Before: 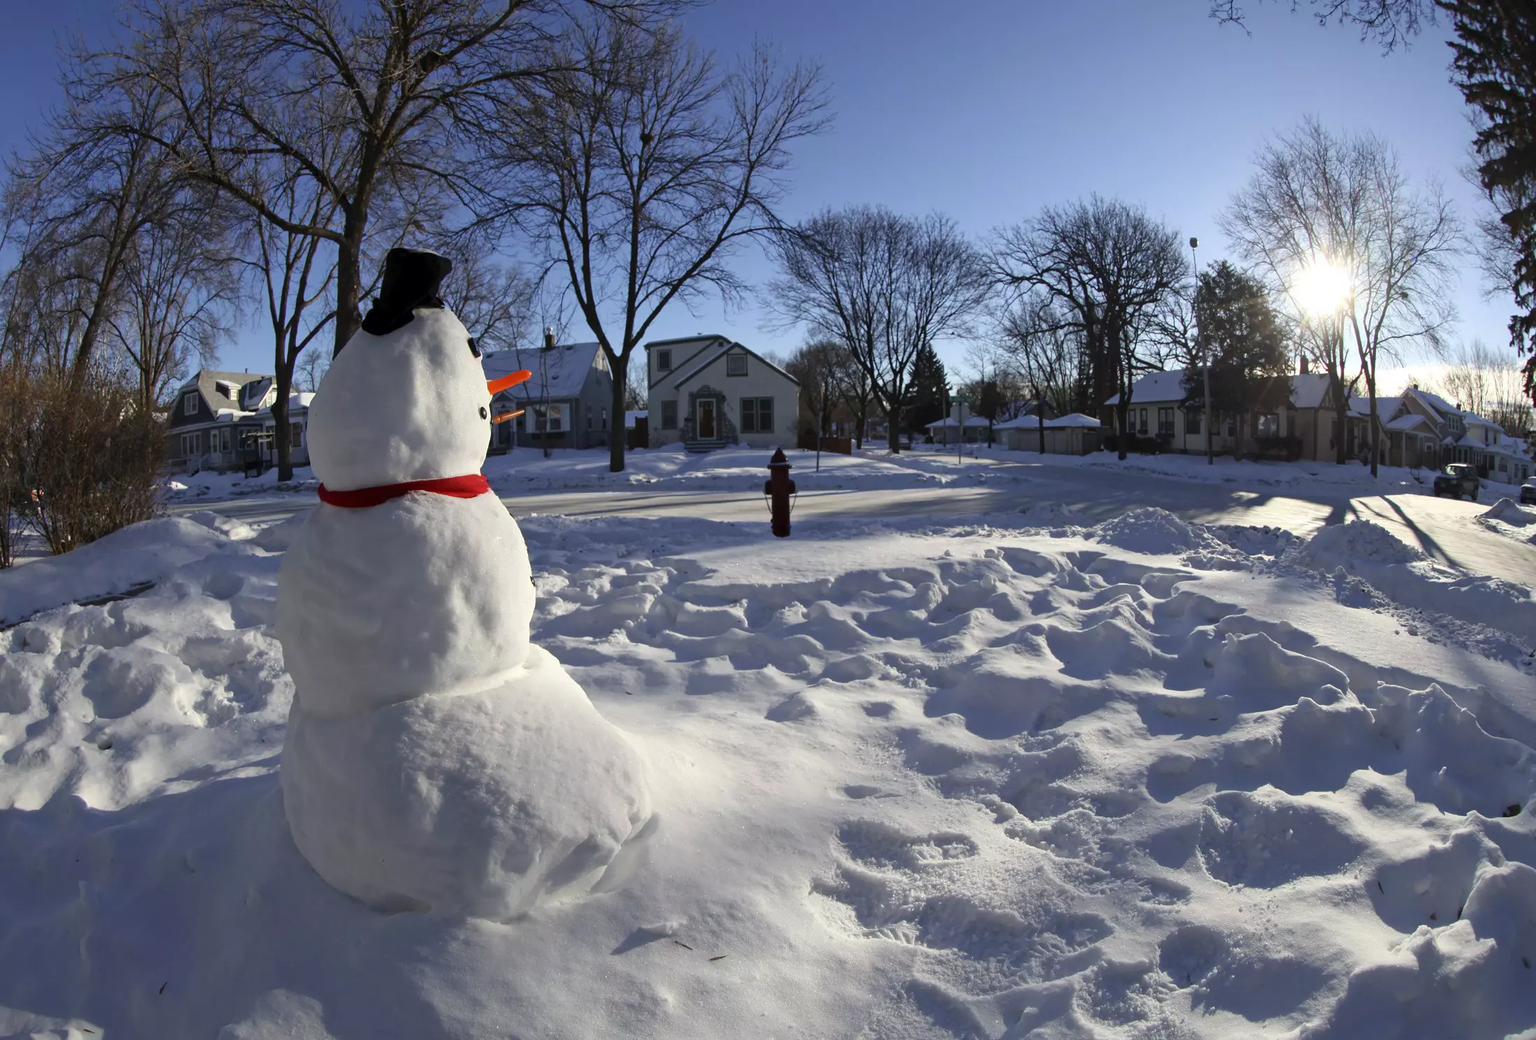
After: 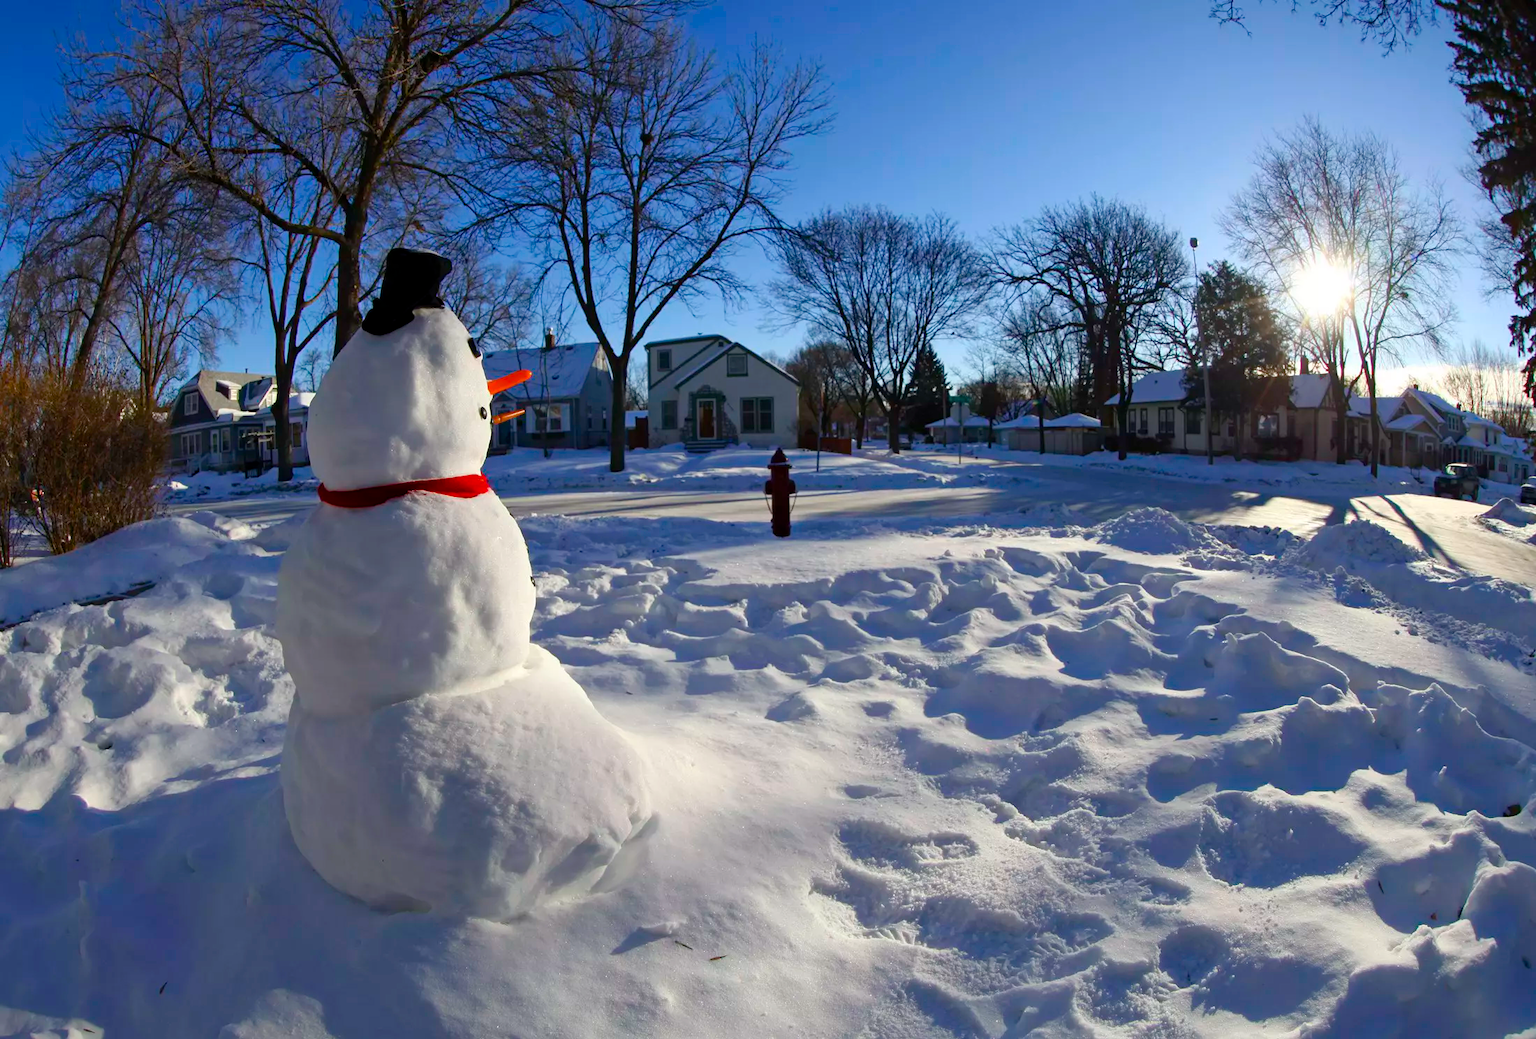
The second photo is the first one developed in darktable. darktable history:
color balance rgb: linear chroma grading › global chroma 25.417%, perceptual saturation grading › global saturation 20%, perceptual saturation grading › highlights -24.745%, perceptual saturation grading › shadows 25.281%
